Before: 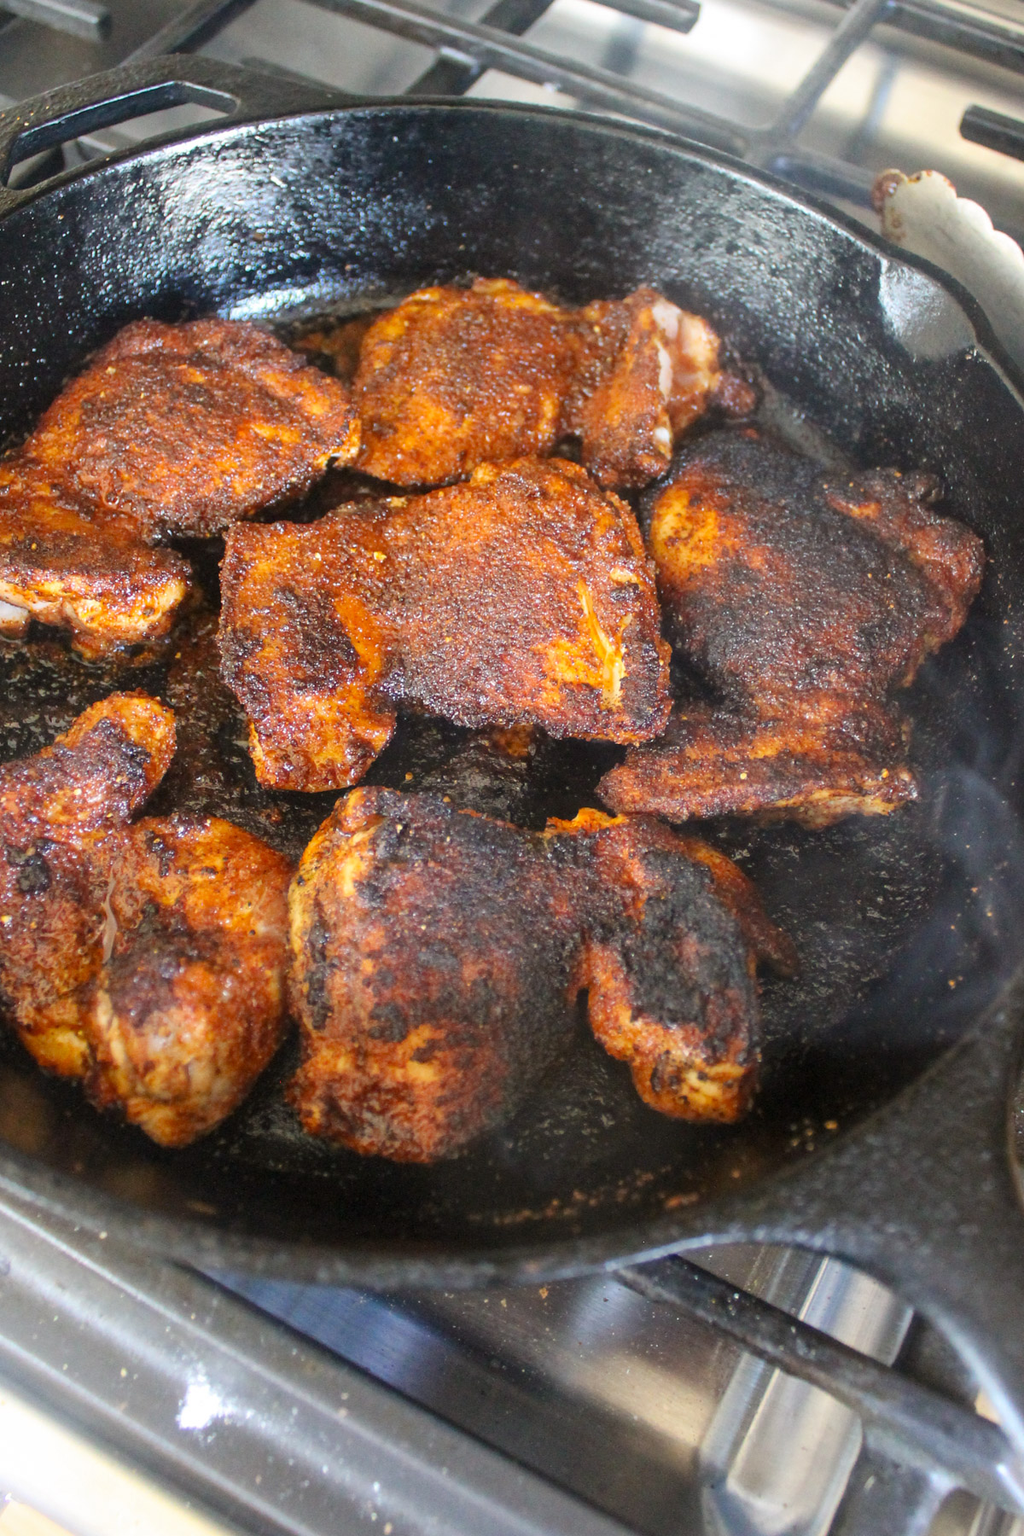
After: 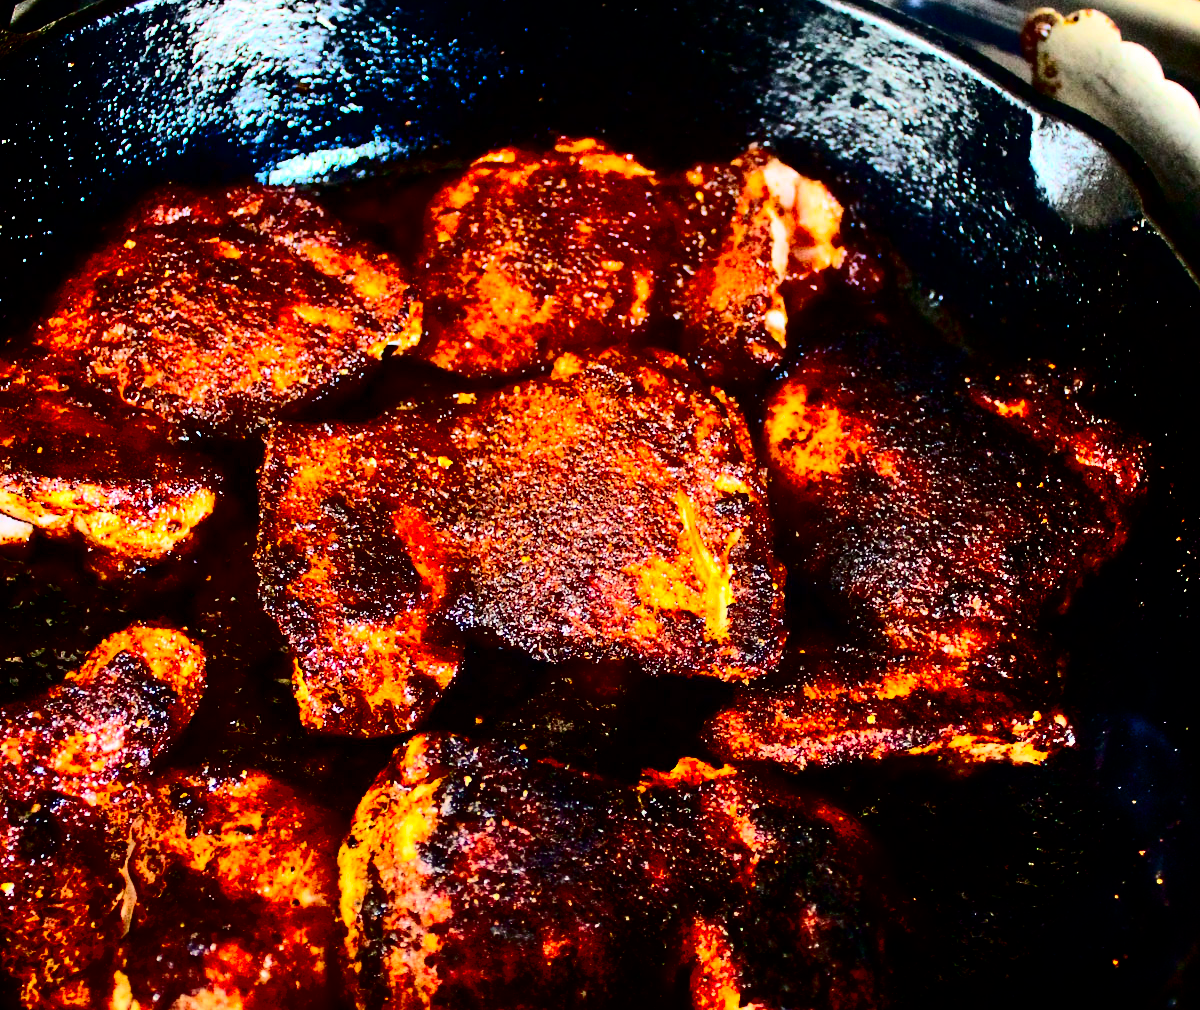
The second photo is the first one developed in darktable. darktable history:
shadows and highlights: low approximation 0.01, soften with gaussian
crop and rotate: top 10.605%, bottom 33.274%
exposure: compensate highlight preservation false
contrast brightness saturation: contrast 0.77, brightness -1, saturation 1
